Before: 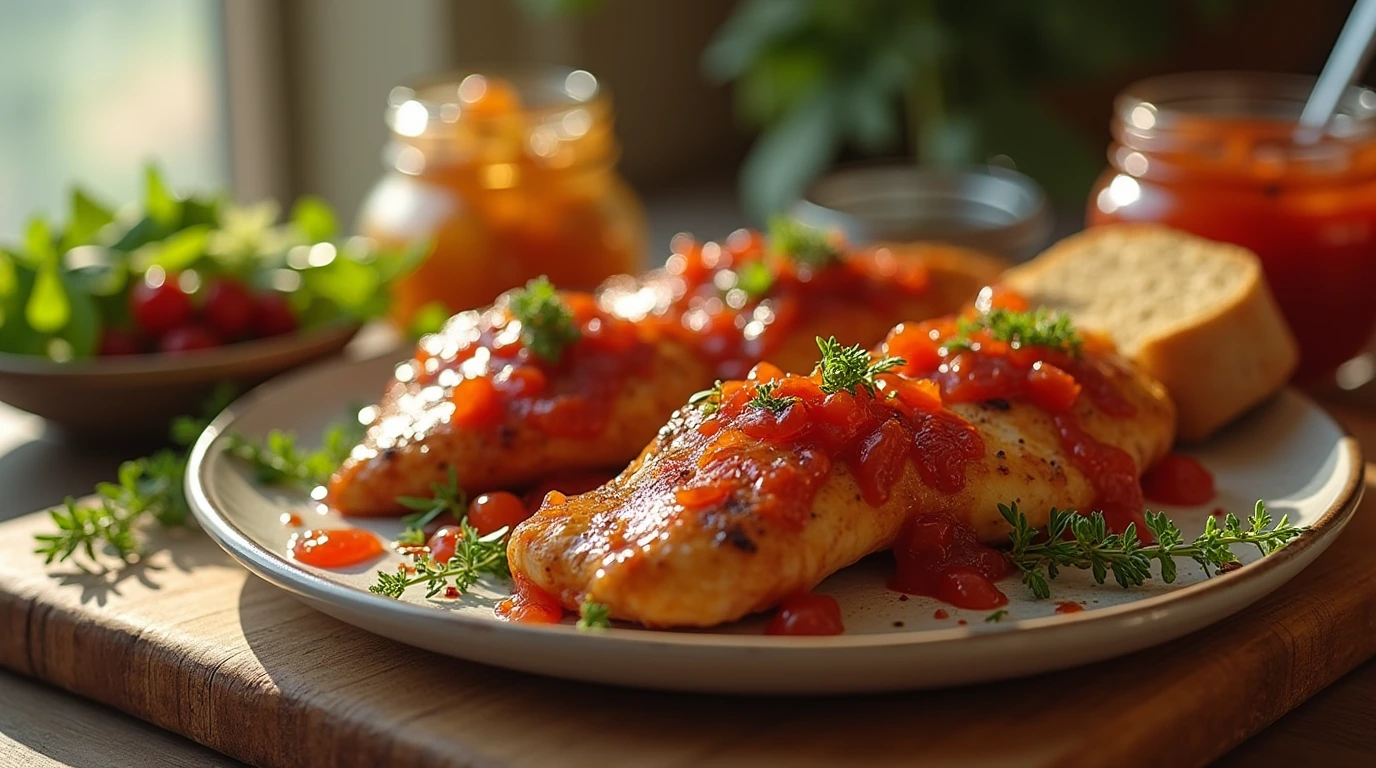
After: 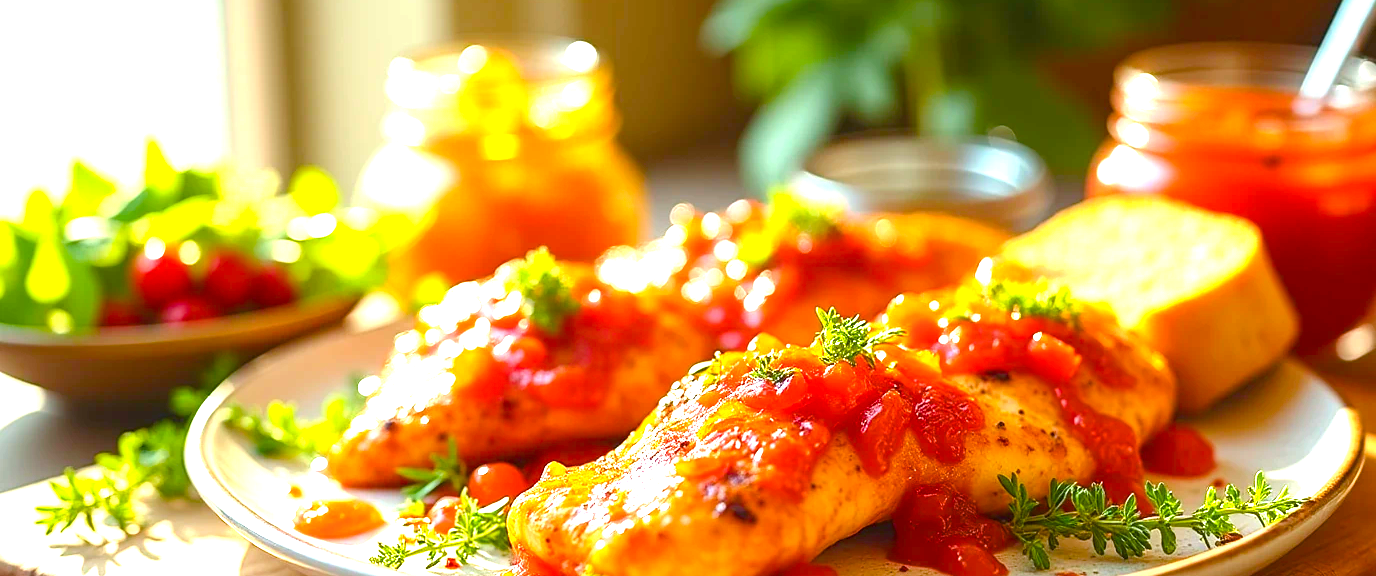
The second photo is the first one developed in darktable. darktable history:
crop: top 3.857%, bottom 21.132%
color balance rgb: perceptual saturation grading › global saturation 20%, perceptual saturation grading › highlights -25%, perceptual saturation grading › shadows 25%, global vibrance 50%
rotate and perspective: automatic cropping original format, crop left 0, crop top 0
exposure: black level correction 0, exposure 2.088 EV, compensate exposure bias true, compensate highlight preservation false
